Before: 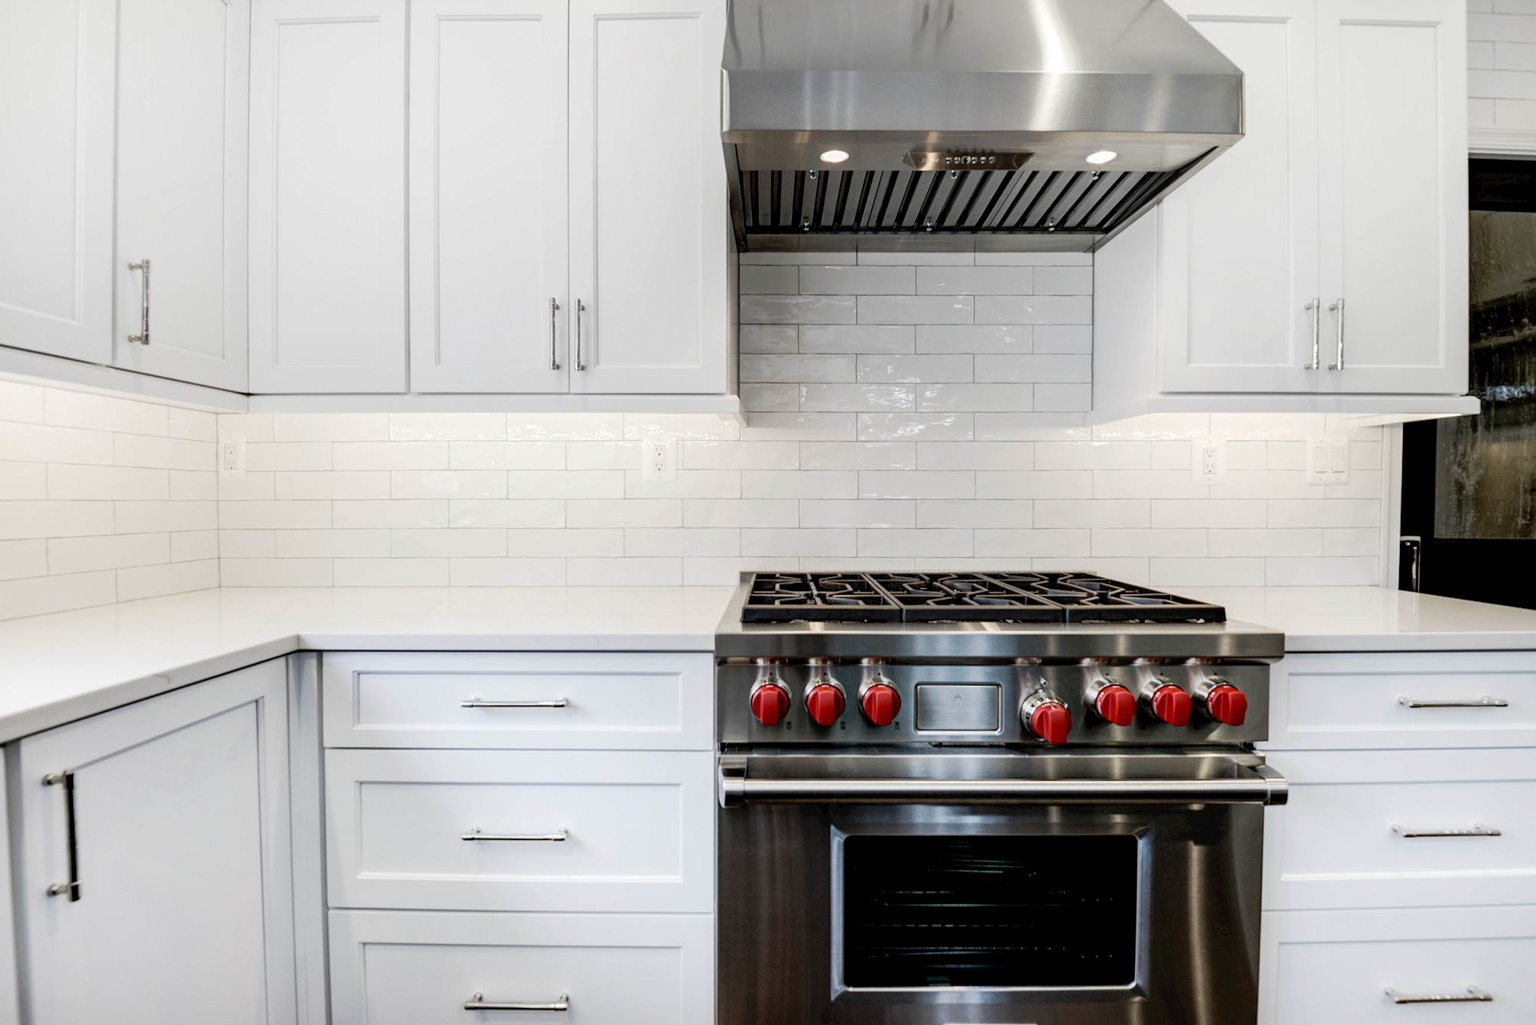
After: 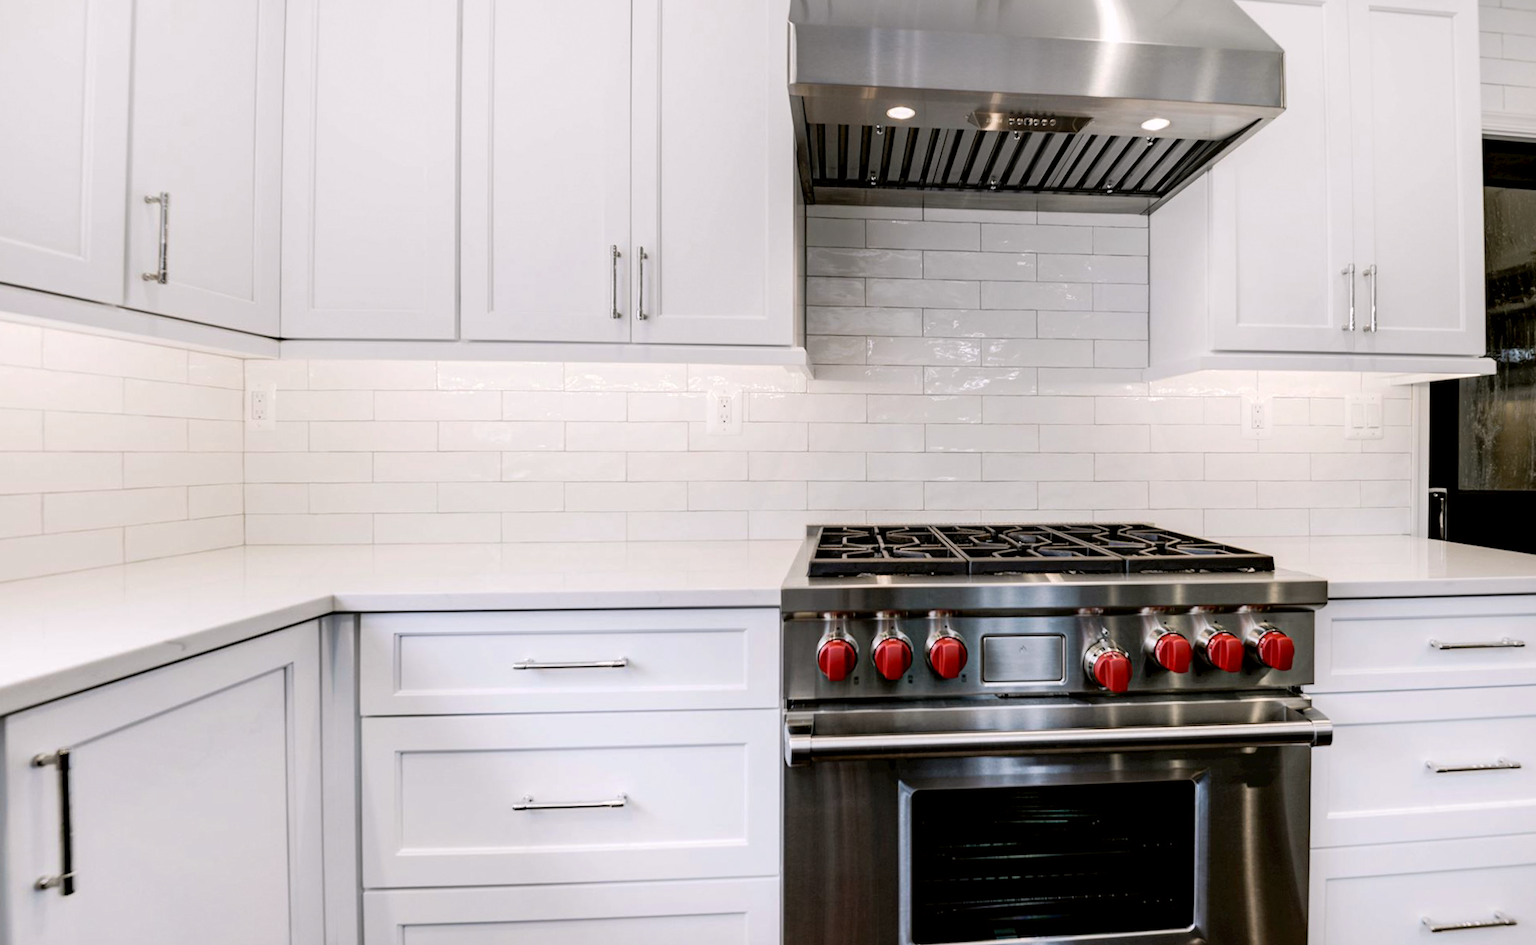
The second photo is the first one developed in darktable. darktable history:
rotate and perspective: rotation -0.013°, lens shift (vertical) -0.027, lens shift (horizontal) 0.178, crop left 0.016, crop right 0.989, crop top 0.082, crop bottom 0.918
color correction: highlights a* 3.12, highlights b* -1.55, shadows a* -0.101, shadows b* 2.52, saturation 0.98
